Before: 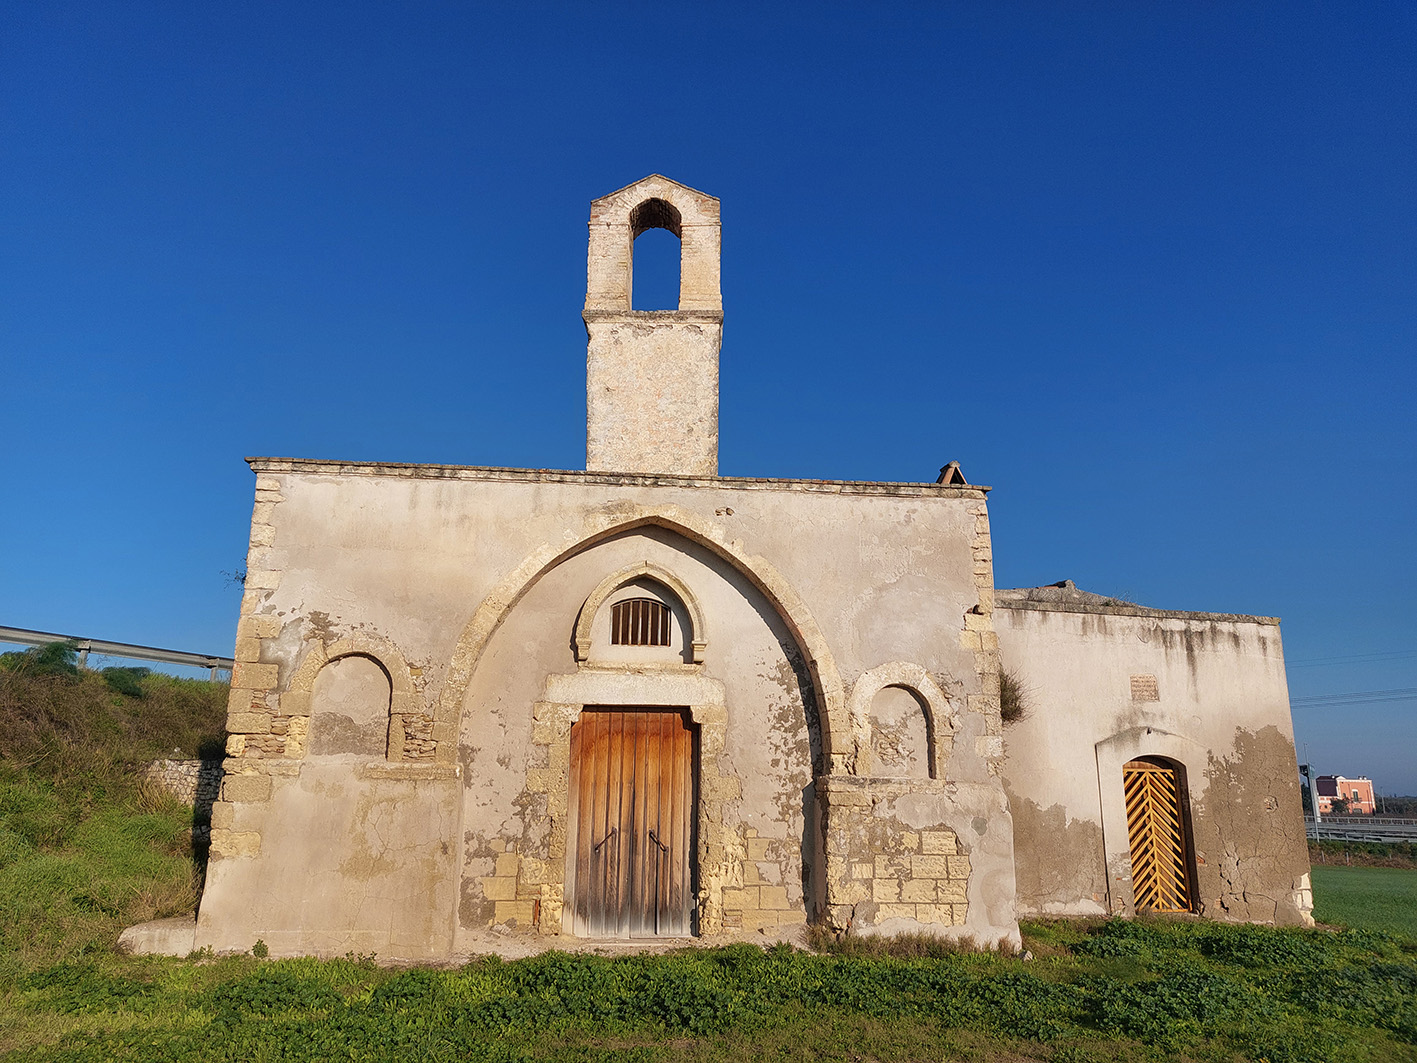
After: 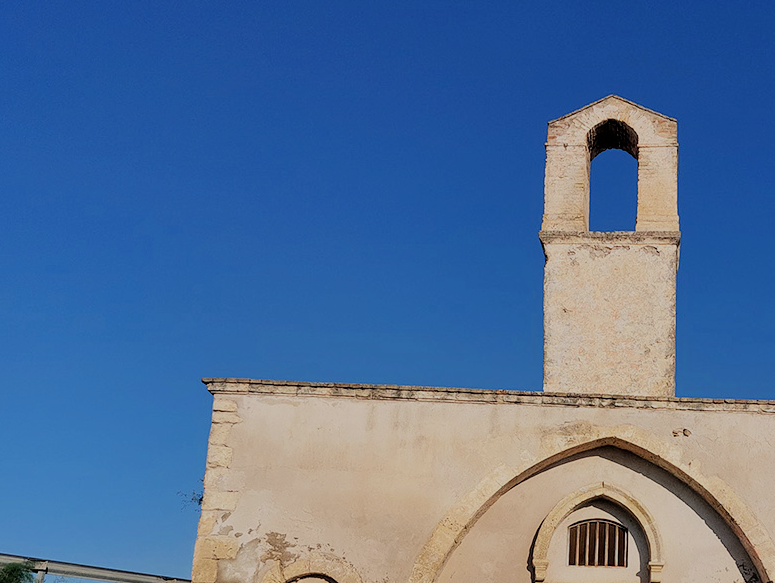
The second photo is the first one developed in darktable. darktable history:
filmic rgb: black relative exposure -6.15 EV, white relative exposure 6.96 EV, hardness 2.23, color science v6 (2022)
crop and rotate: left 3.047%, top 7.509%, right 42.236%, bottom 37.598%
